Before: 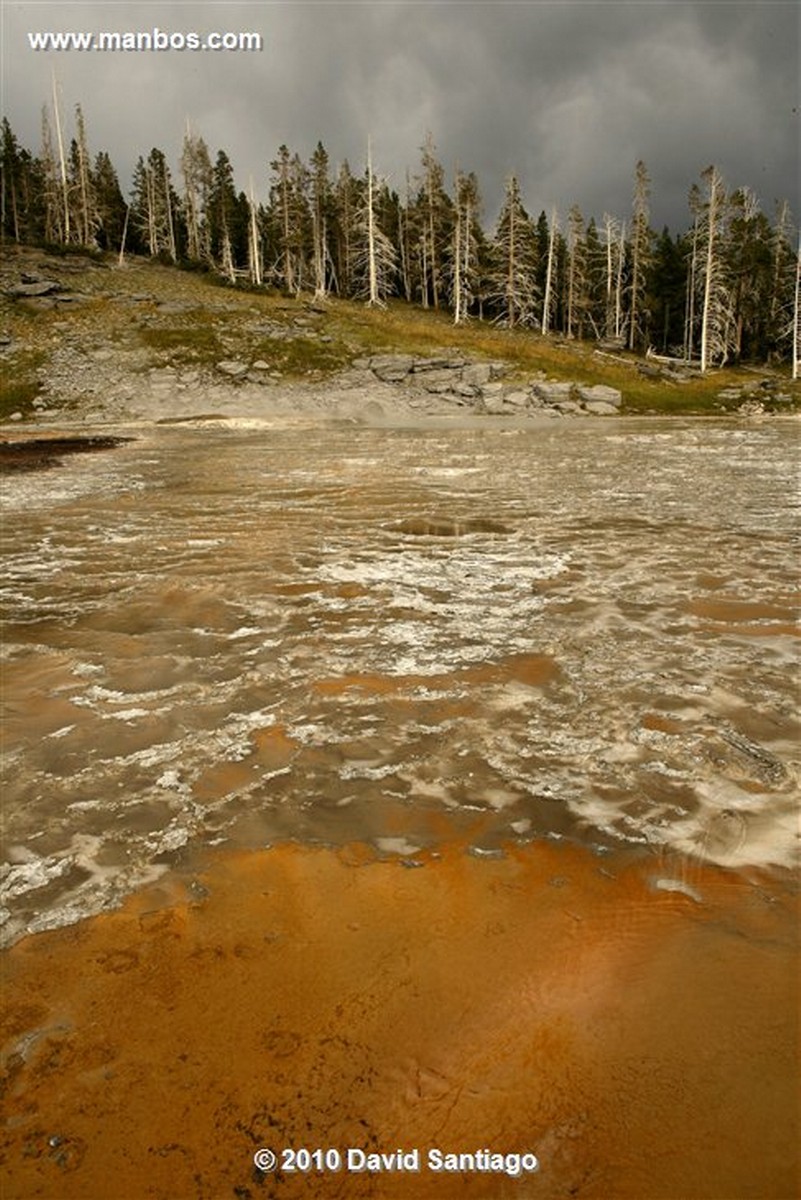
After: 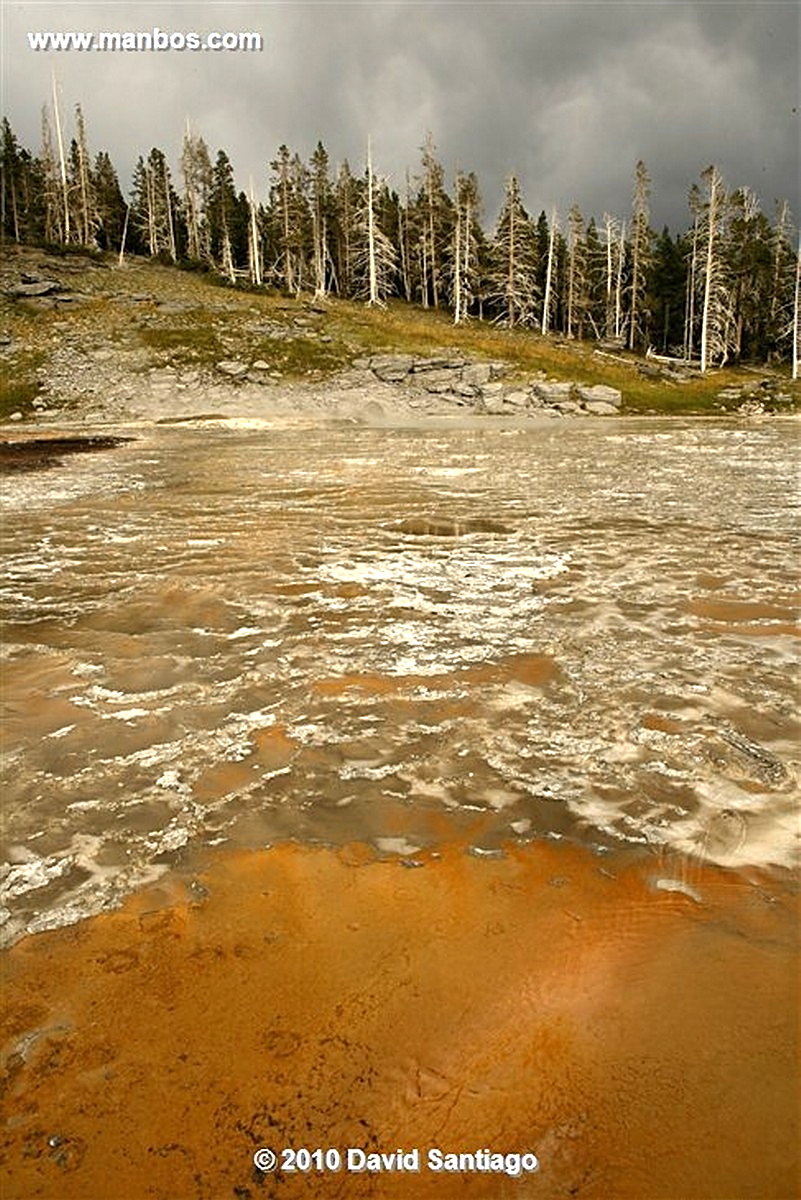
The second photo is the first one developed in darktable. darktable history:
sharpen: radius 1.947
exposure: exposure 0.51 EV, compensate highlight preservation false
